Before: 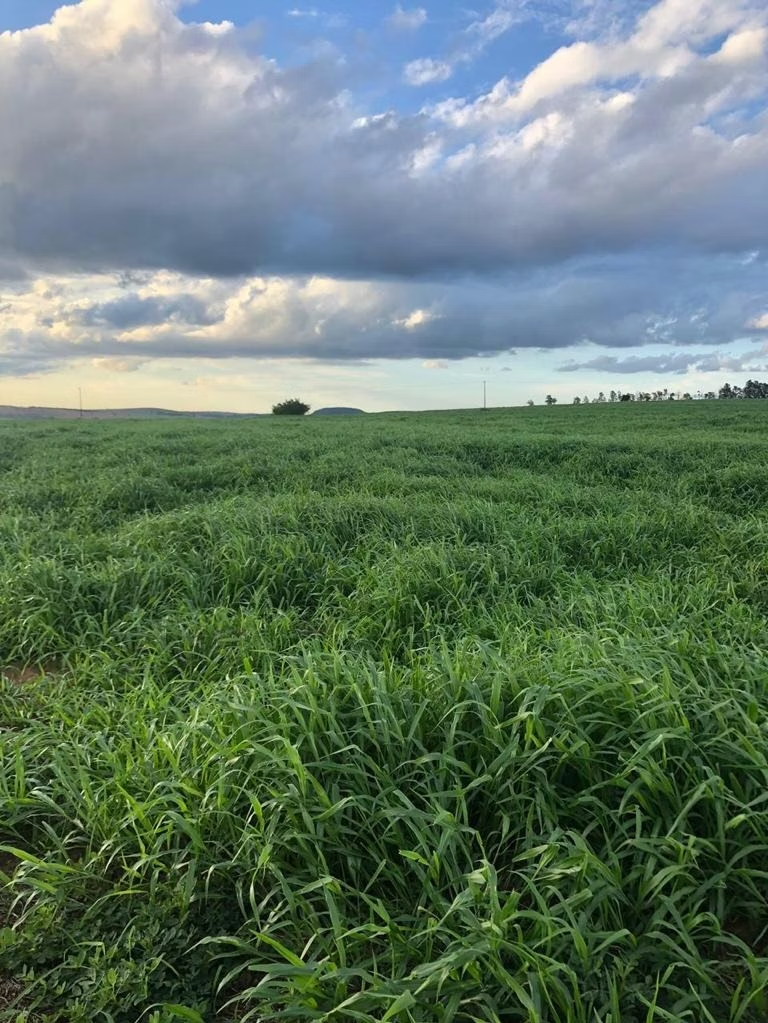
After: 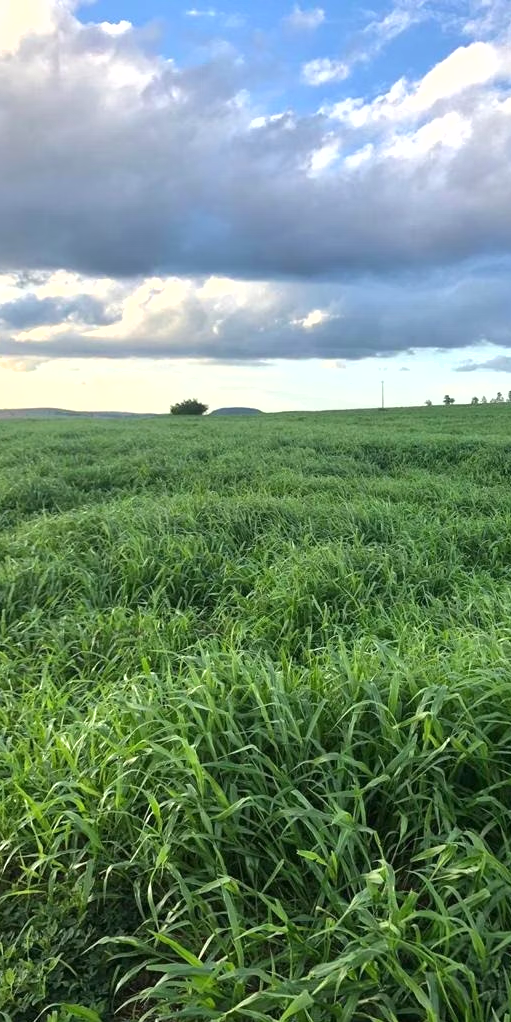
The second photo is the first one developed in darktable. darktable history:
exposure: black level correction 0, exposure 0.684 EV, compensate highlight preservation false
crop and rotate: left 13.367%, right 19.99%
shadows and highlights: shadows -20.32, white point adjustment -1.82, highlights -35
